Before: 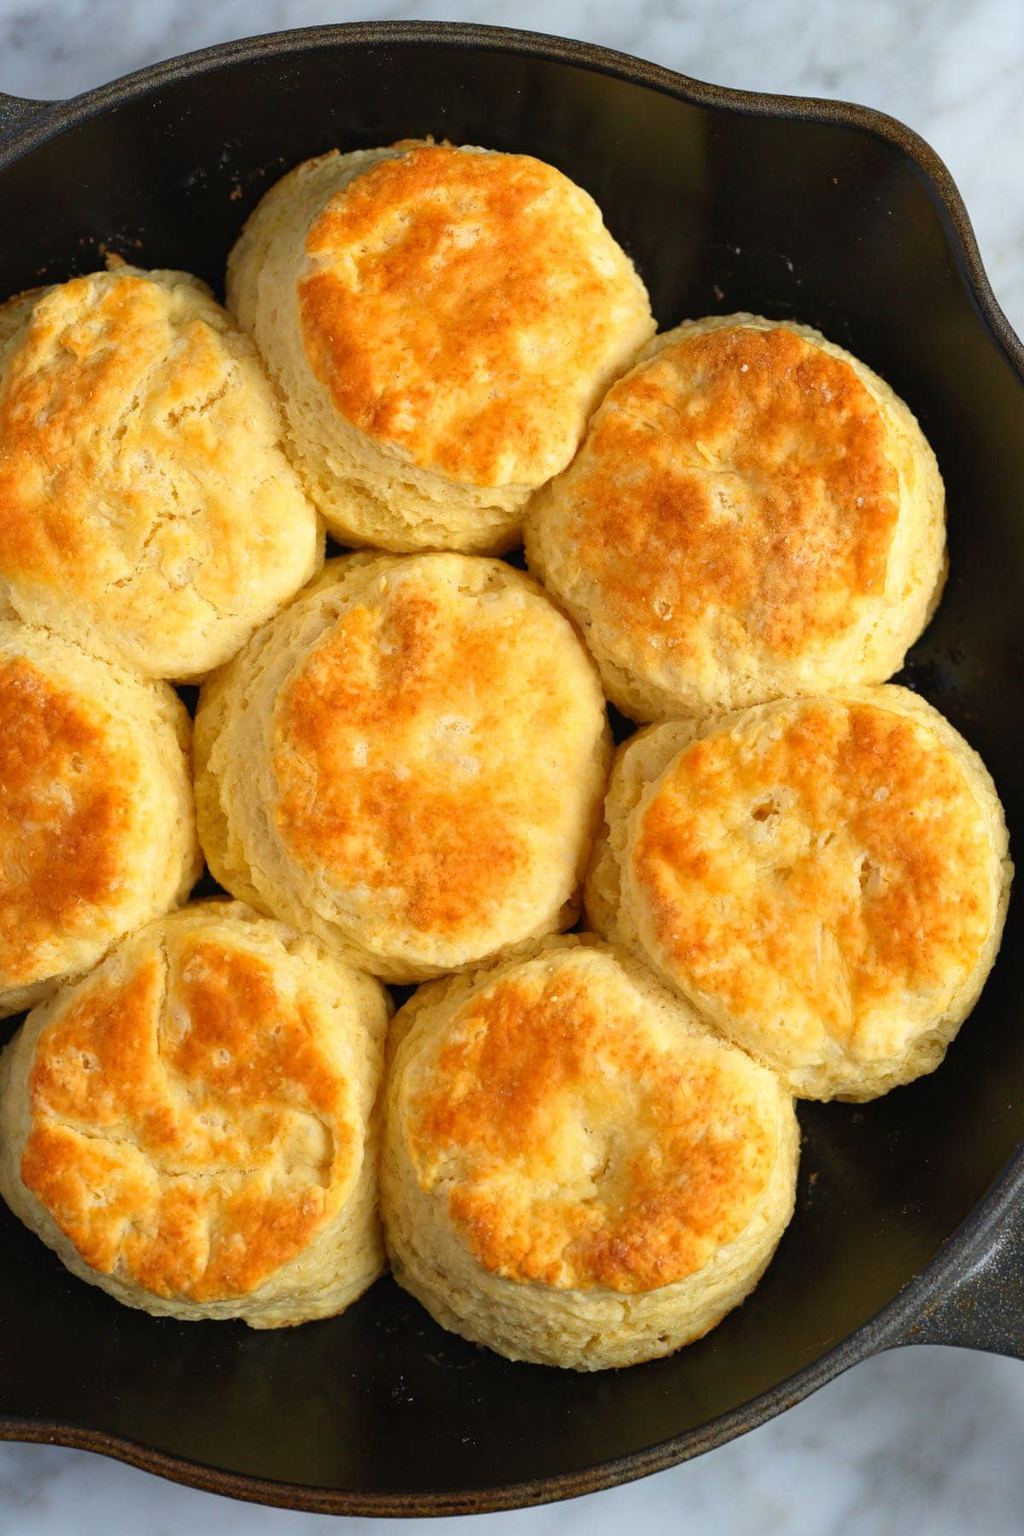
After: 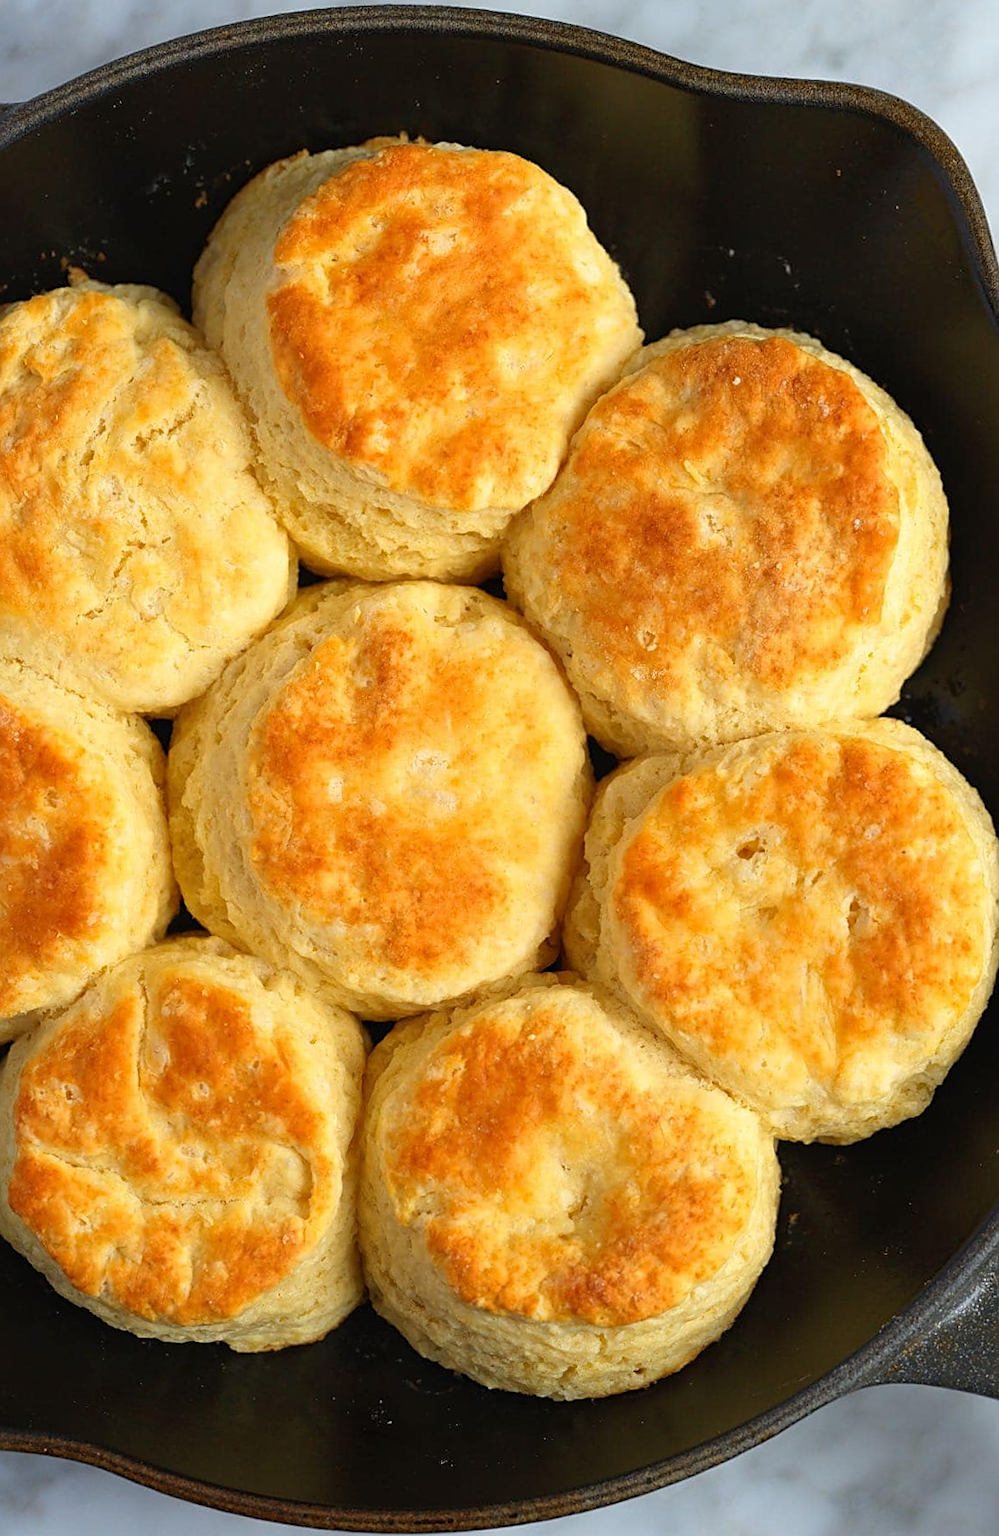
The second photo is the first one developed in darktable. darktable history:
sharpen: on, module defaults
rotate and perspective: rotation 0.074°, lens shift (vertical) 0.096, lens shift (horizontal) -0.041, crop left 0.043, crop right 0.952, crop top 0.024, crop bottom 0.979
